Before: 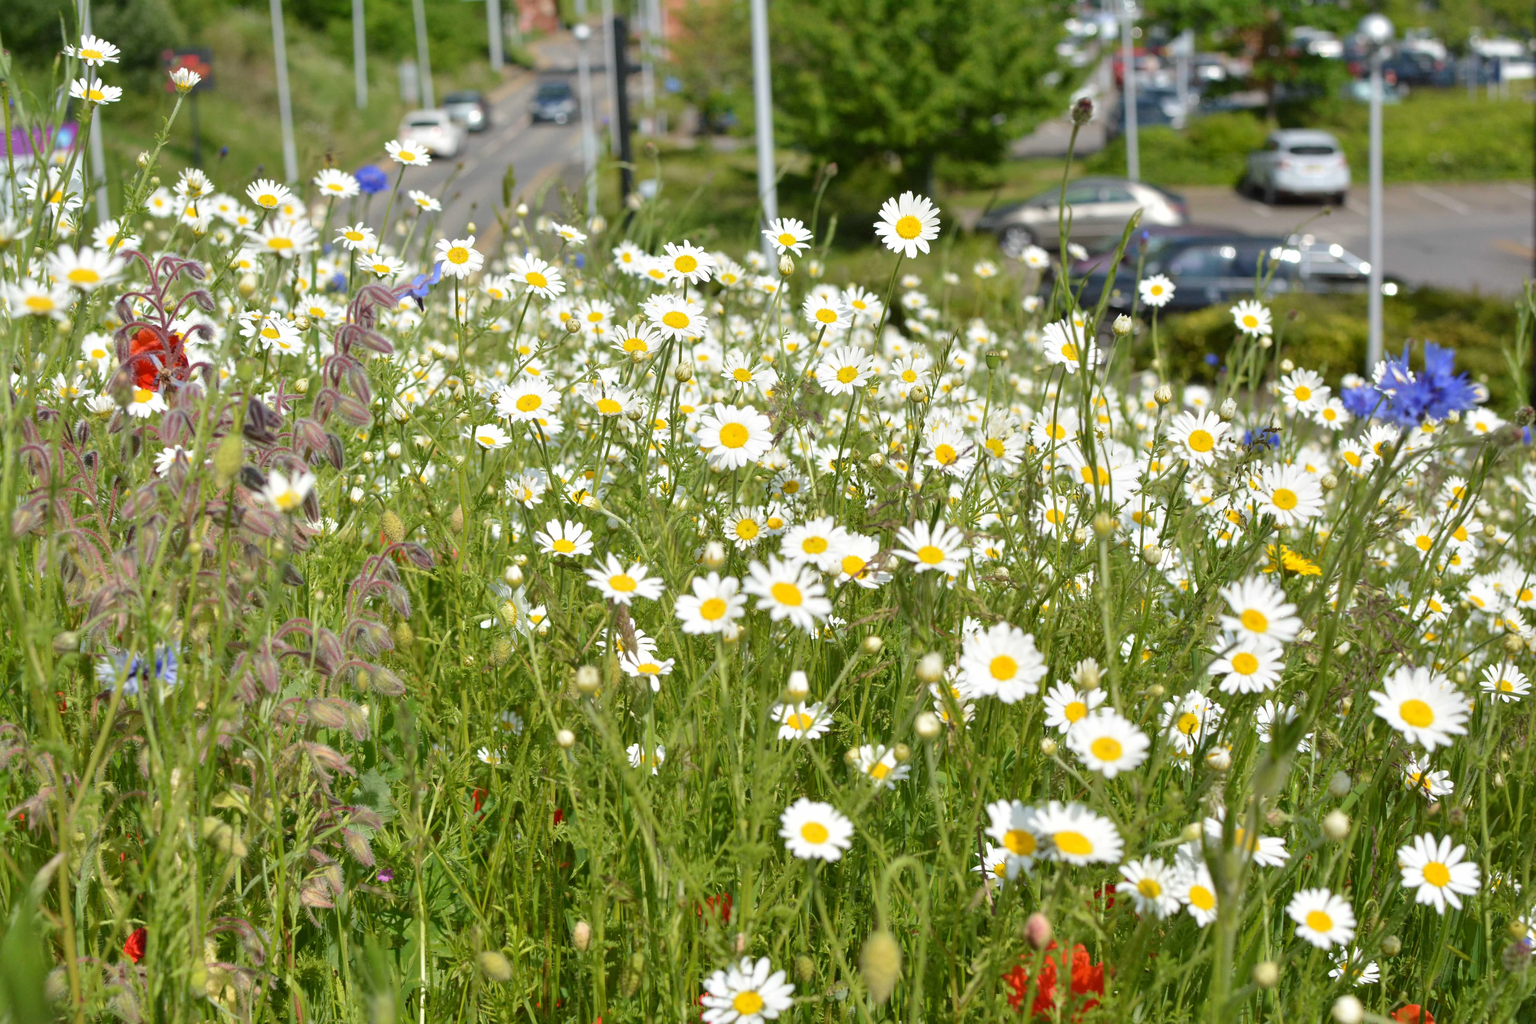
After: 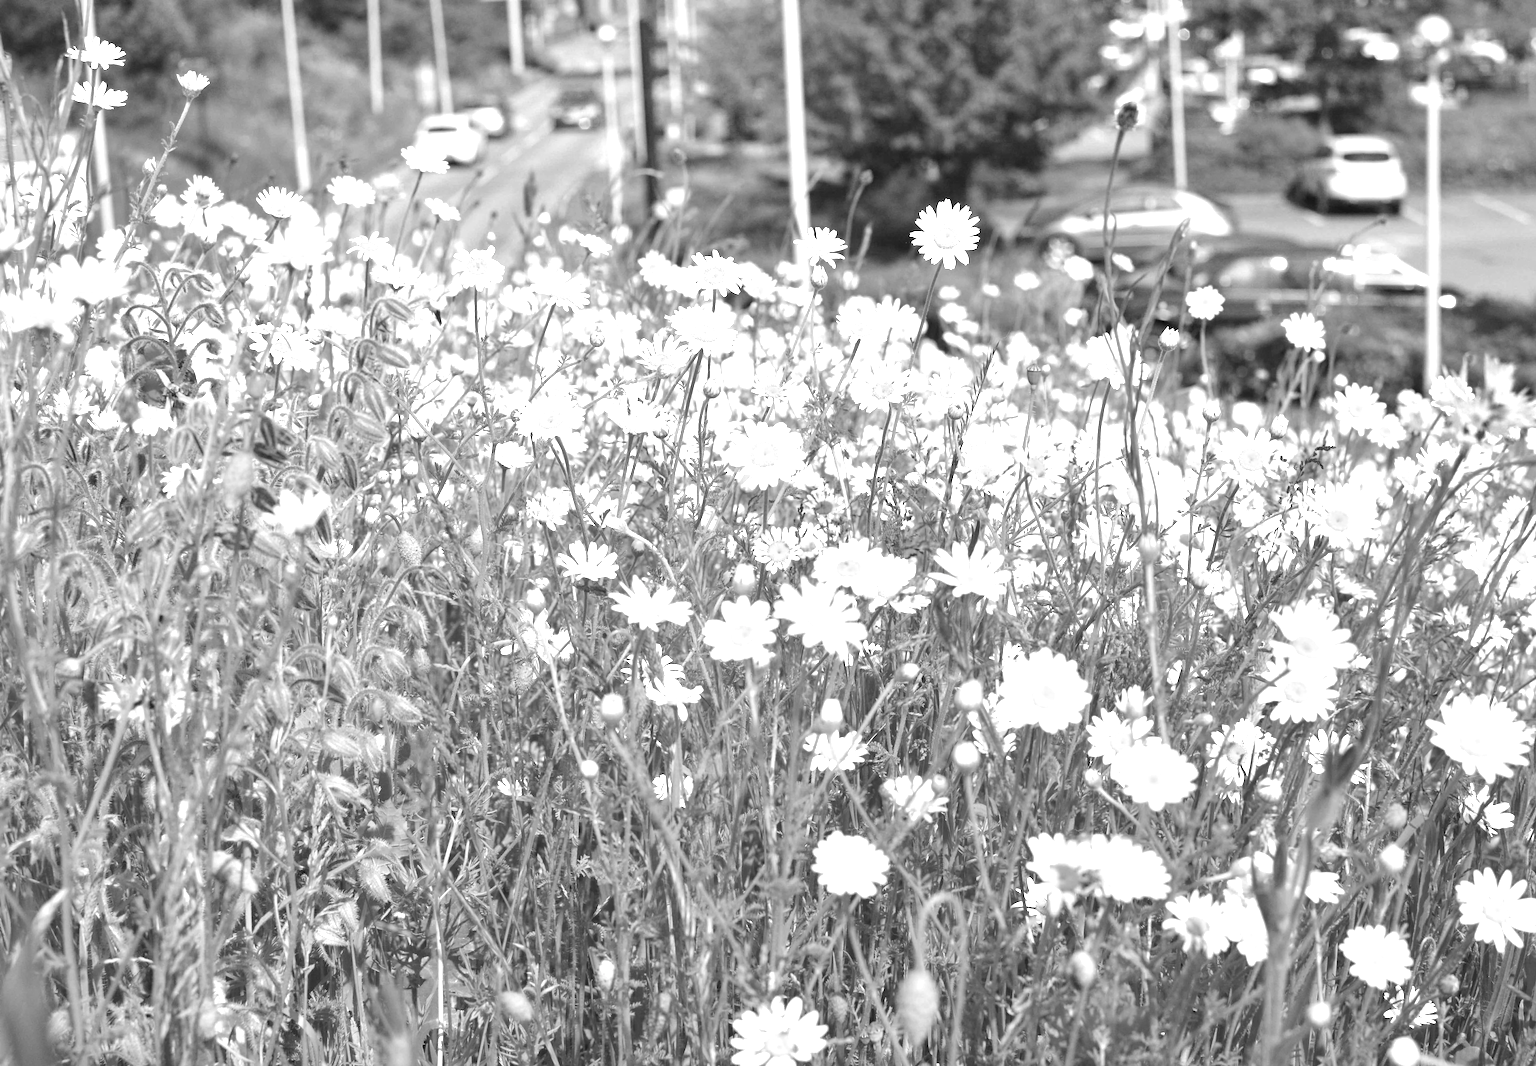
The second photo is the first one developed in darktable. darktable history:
crop: right 3.967%, bottom 0.022%
exposure: black level correction 0, exposure 1.407 EV, compensate exposure bias true, compensate highlight preservation false
color balance rgb: perceptual saturation grading › global saturation 0.158%
color calibration: output gray [0.253, 0.26, 0.487, 0], illuminant as shot in camera, x 0.37, y 0.382, temperature 4319.41 K
haze removal: compatibility mode true, adaptive false
